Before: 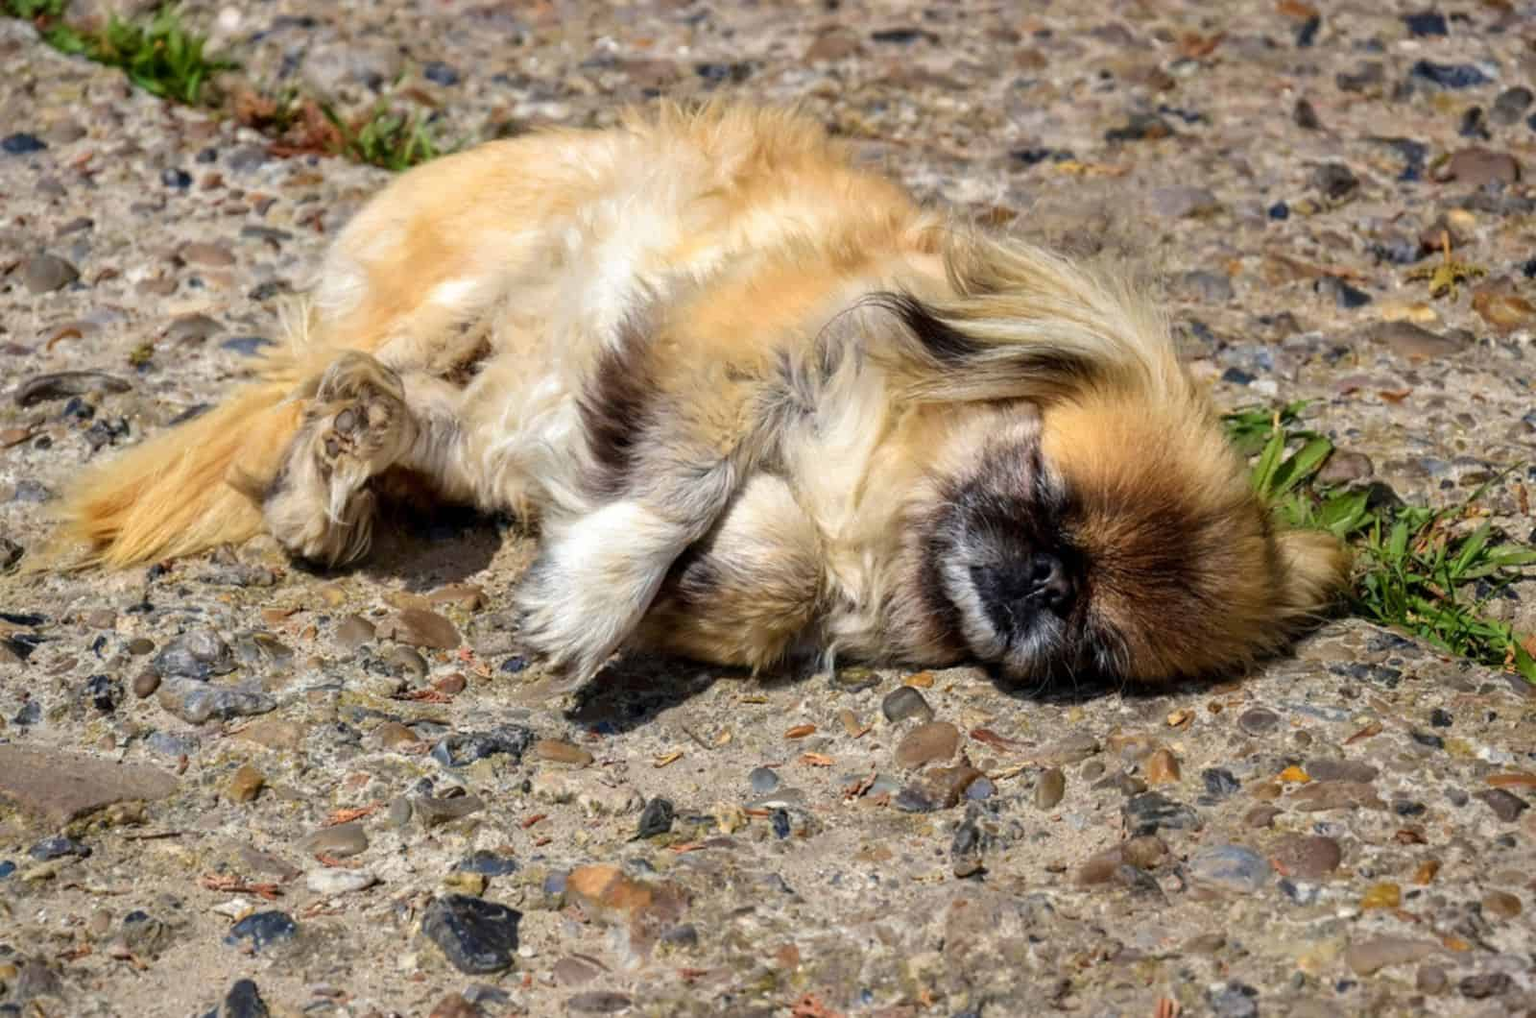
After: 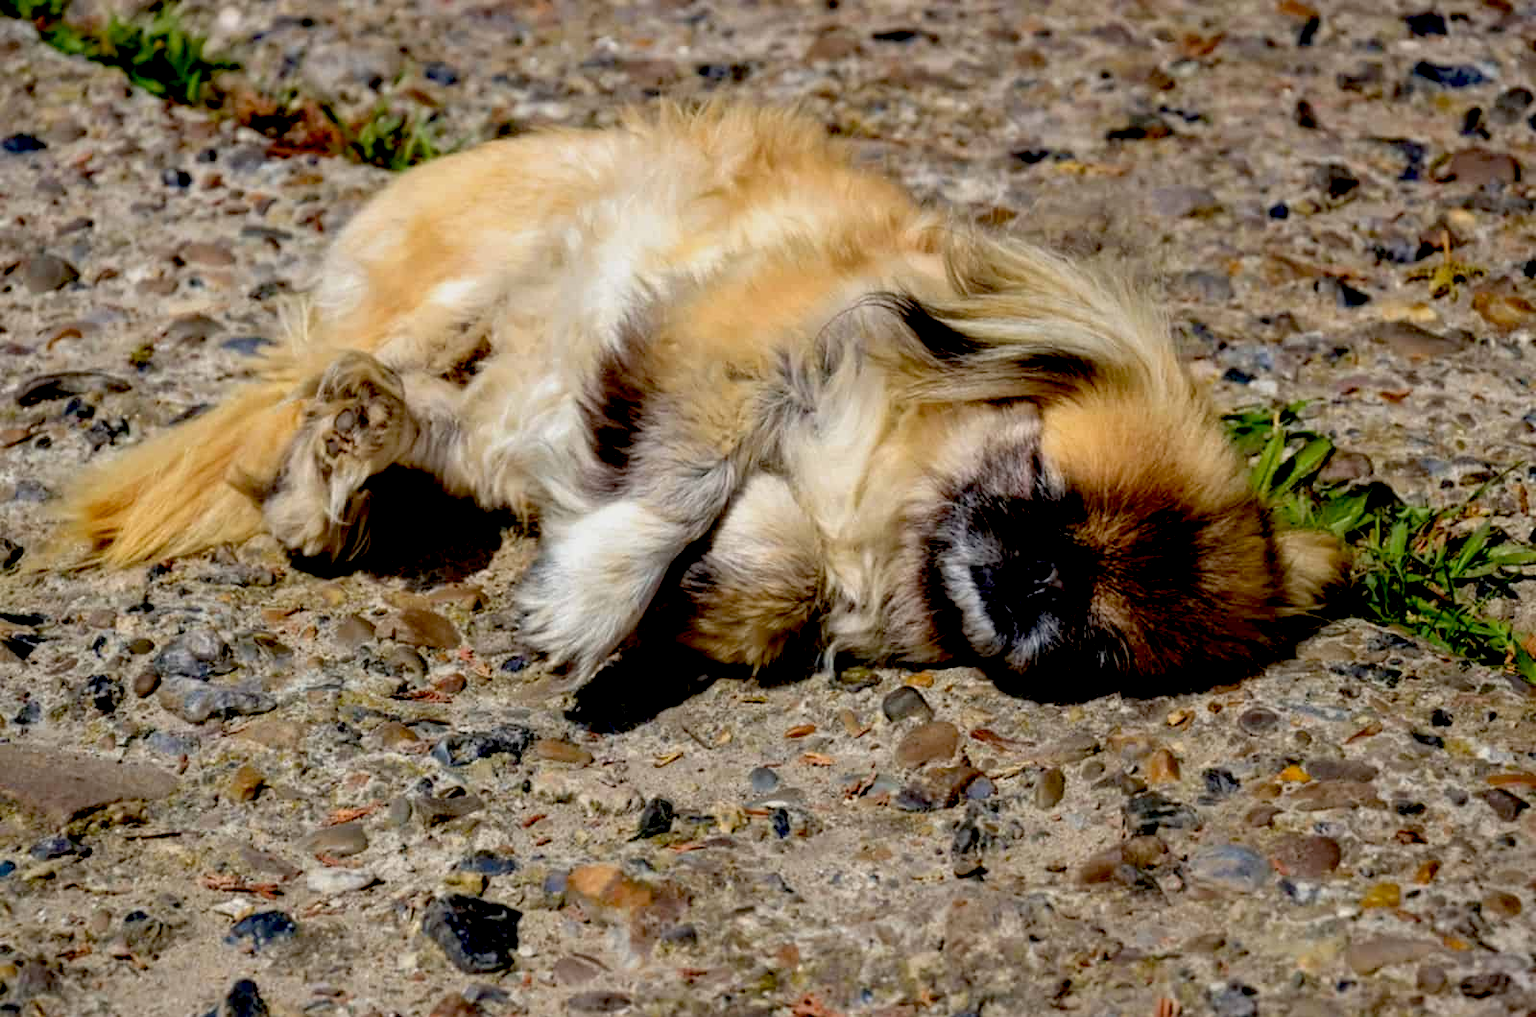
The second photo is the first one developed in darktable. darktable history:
exposure: black level correction 0.044, exposure -0.234 EV, compensate highlight preservation false
